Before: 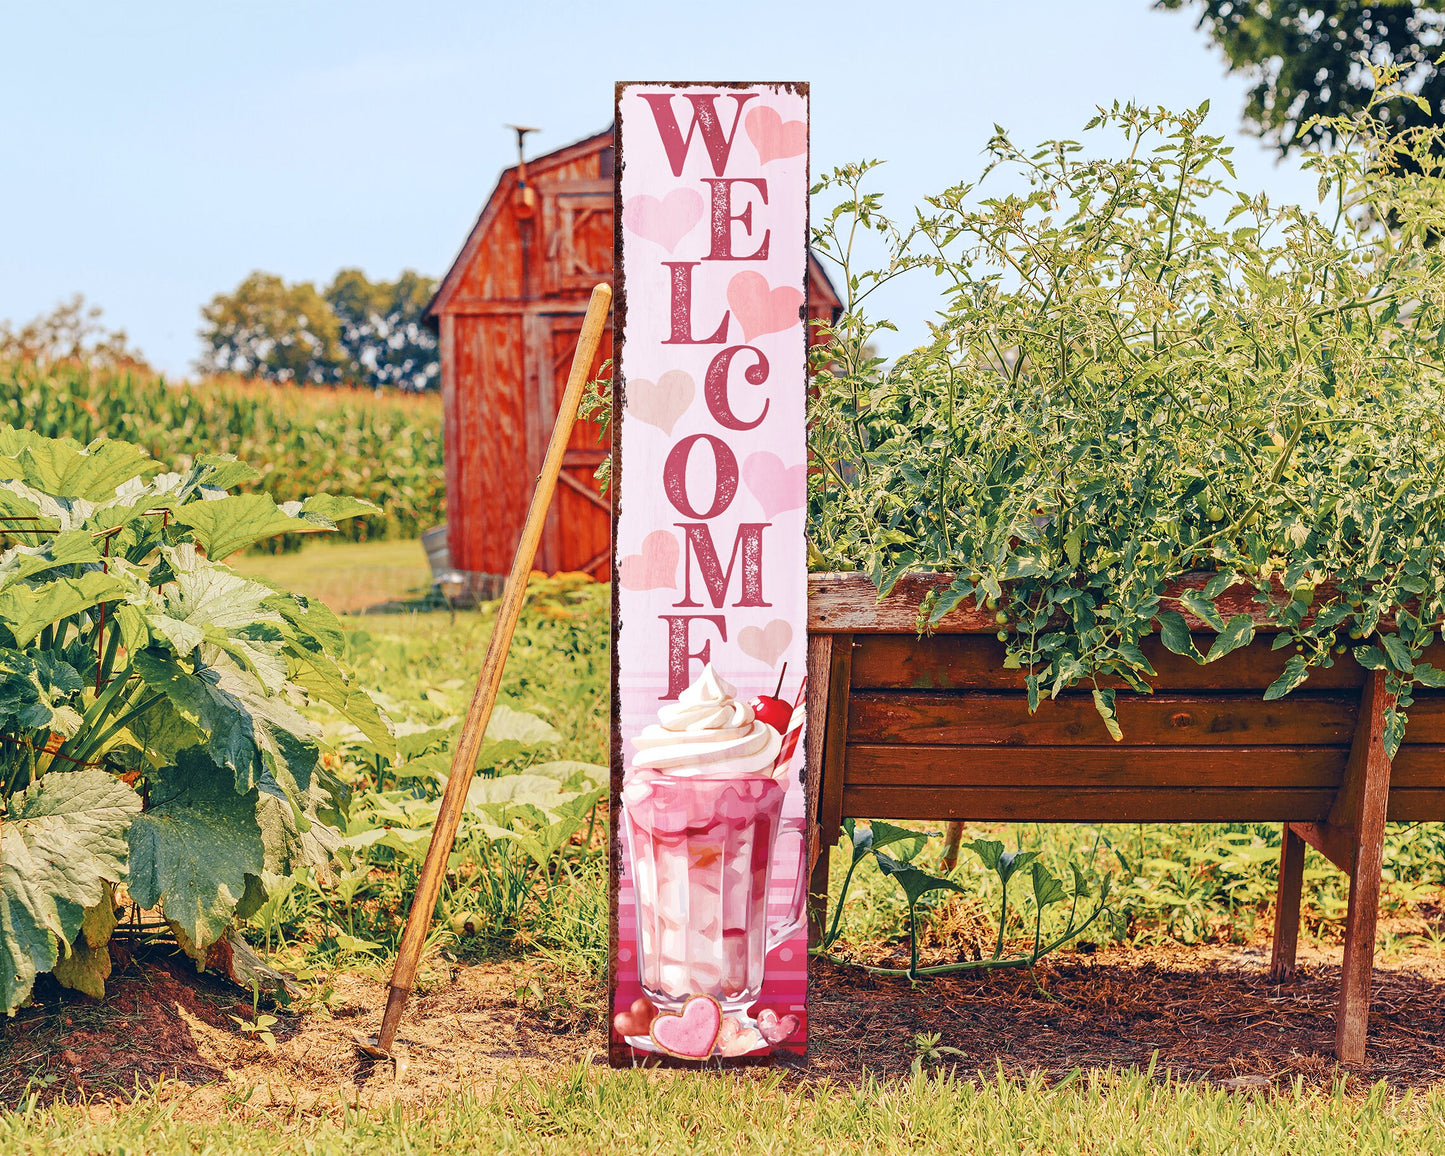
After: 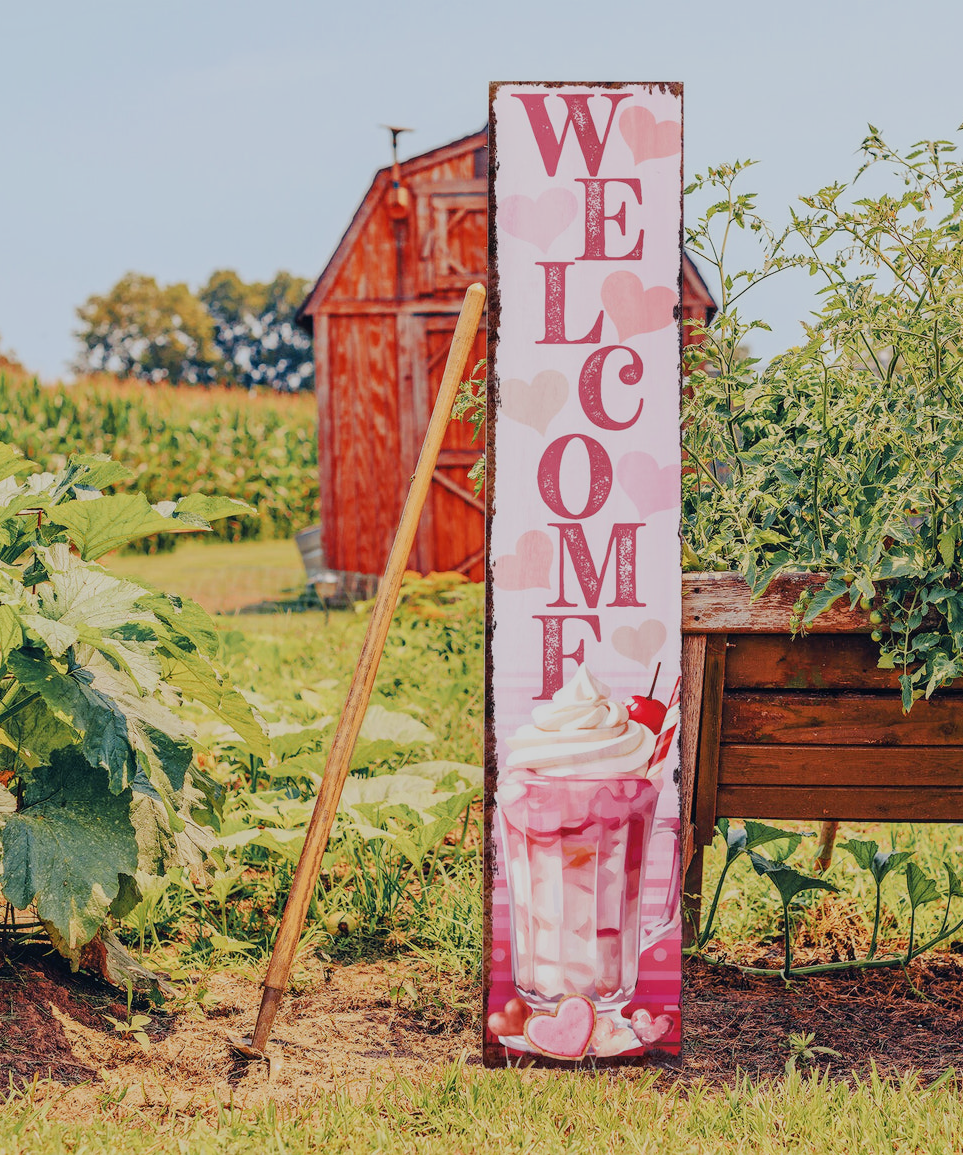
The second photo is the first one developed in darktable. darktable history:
filmic rgb: black relative exposure -7.65 EV, white relative exposure 4.56 EV, hardness 3.61
contrast equalizer: y [[0.5 ×4, 0.483, 0.43], [0.5 ×6], [0.5 ×6], [0 ×6], [0 ×6]]
local contrast: detail 110%
crop and rotate: left 8.786%, right 24.548%
